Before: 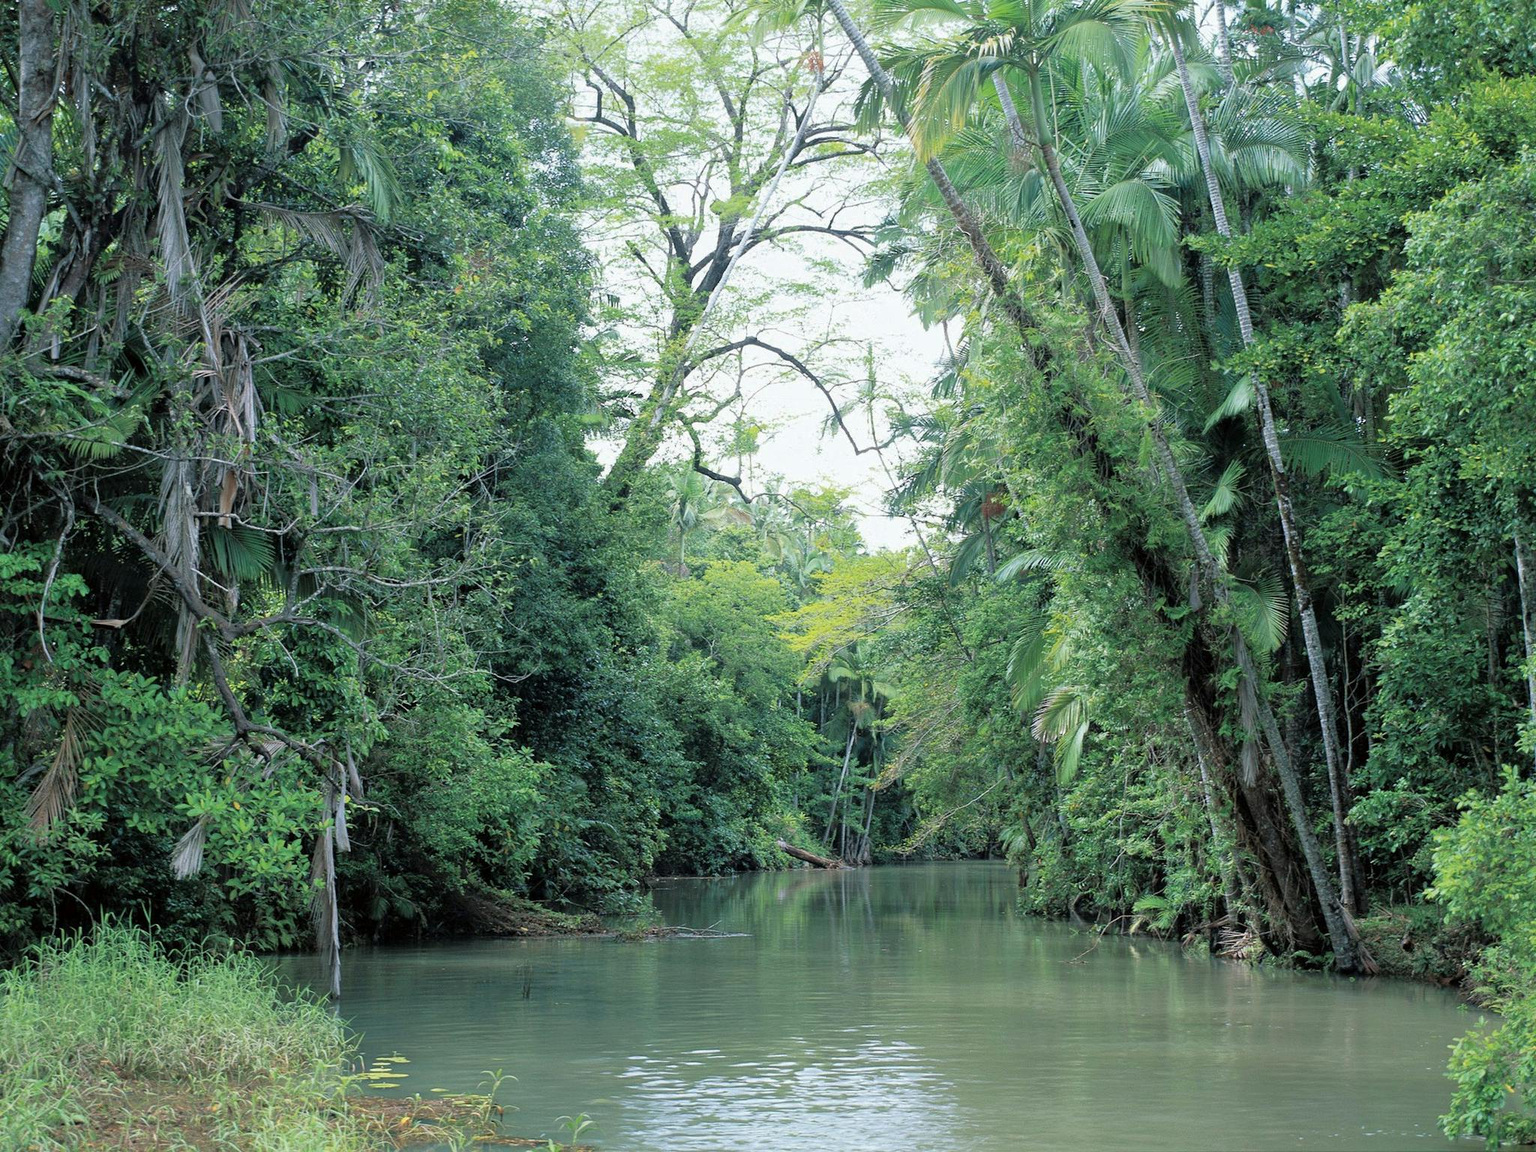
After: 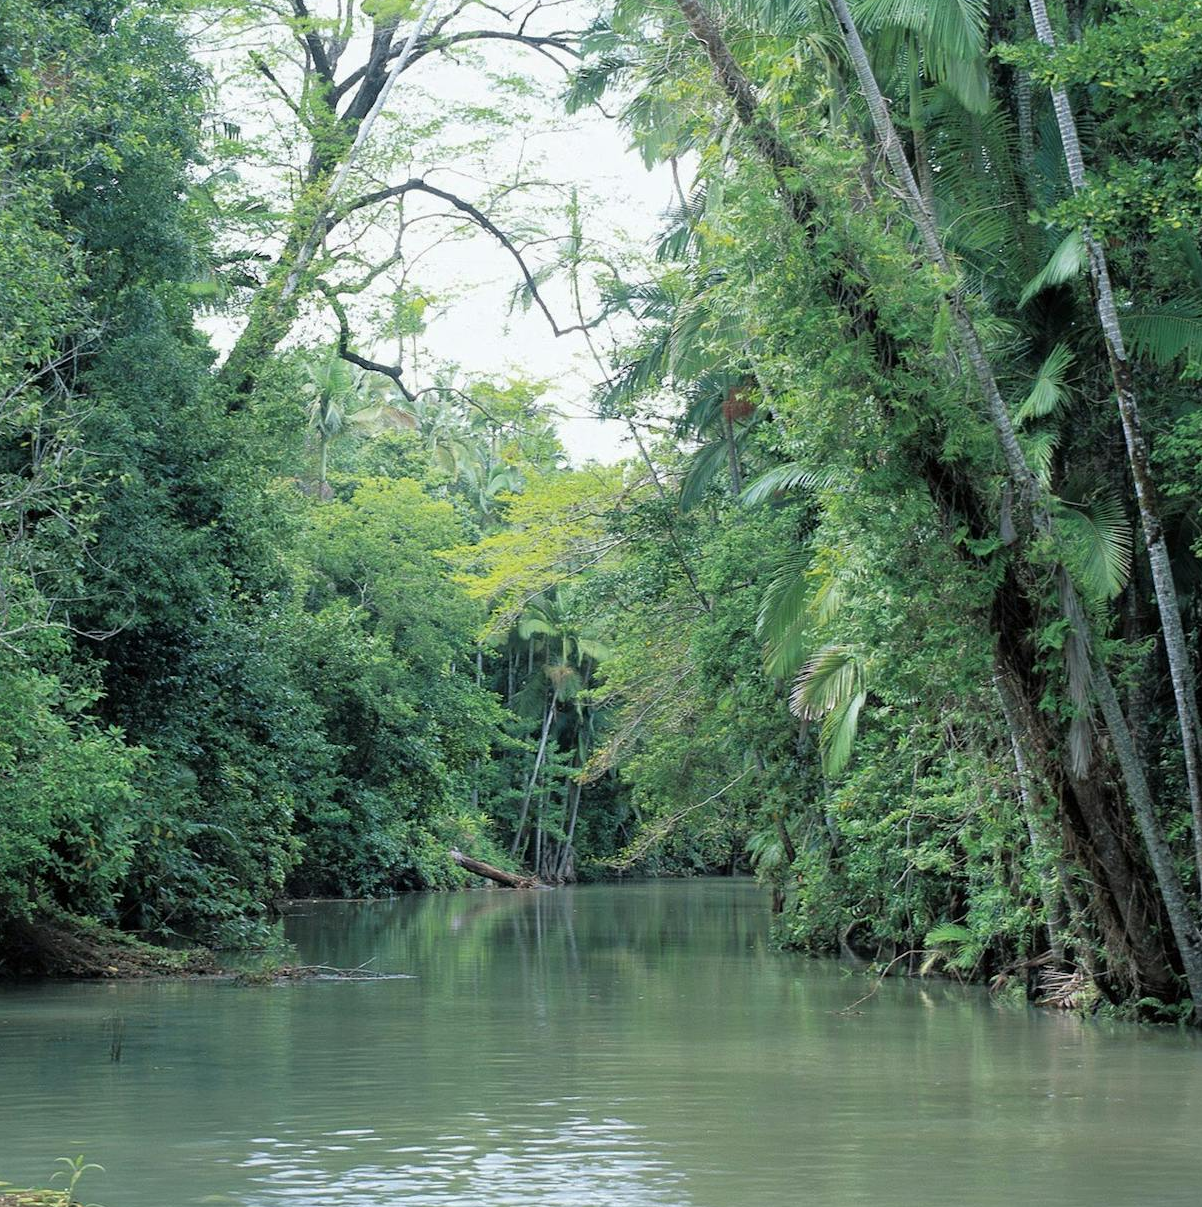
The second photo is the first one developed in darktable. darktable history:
crop and rotate: left 28.616%, top 17.58%, right 12.685%, bottom 3.821%
